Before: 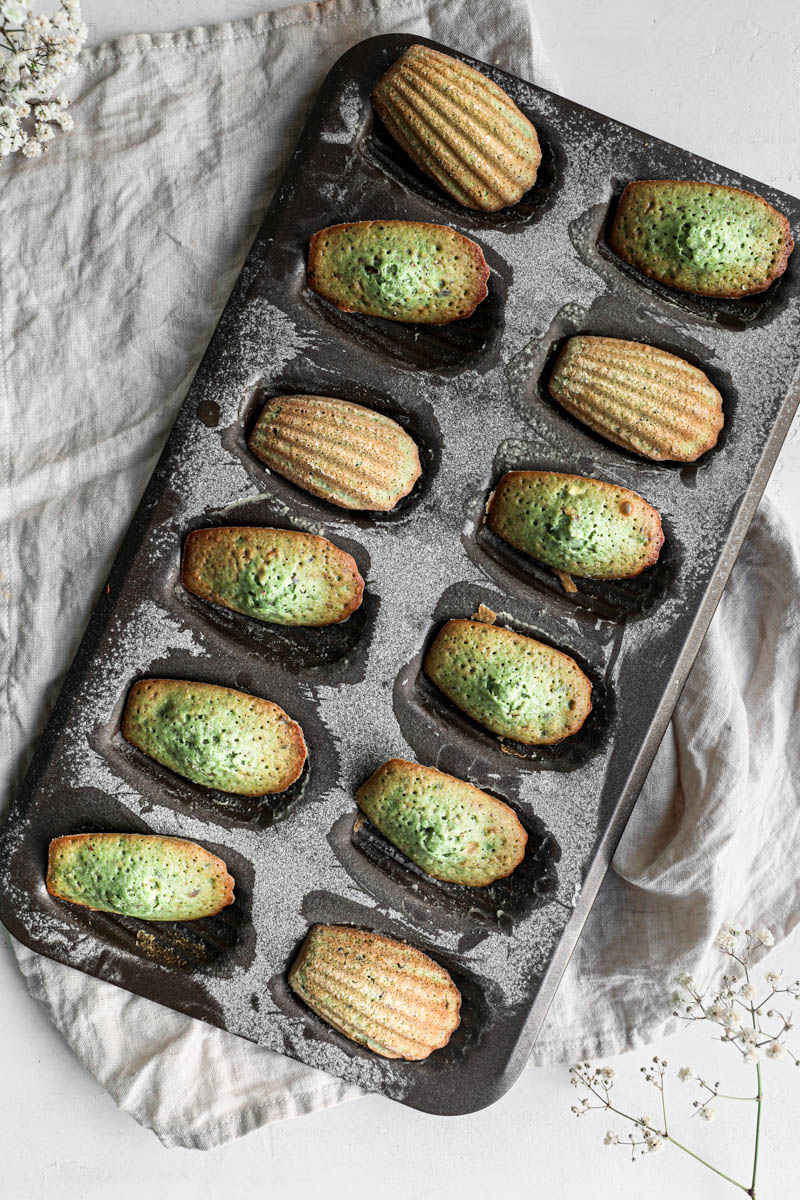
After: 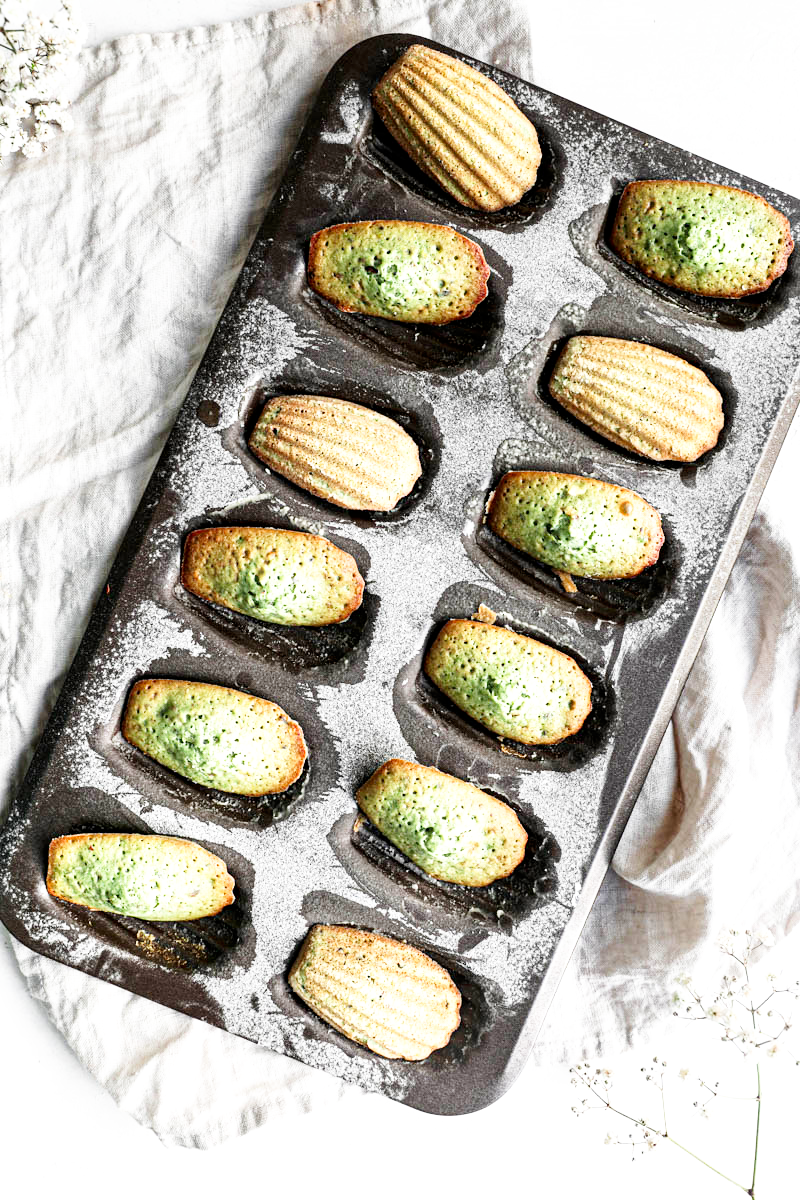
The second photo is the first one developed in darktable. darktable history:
base curve: curves: ch0 [(0, 0) (0.005, 0.002) (0.15, 0.3) (0.4, 0.7) (0.75, 0.95) (1, 1)], preserve colors none
exposure: black level correction 0.001, exposure 0.5 EV, compensate exposure bias true, compensate highlight preservation false
